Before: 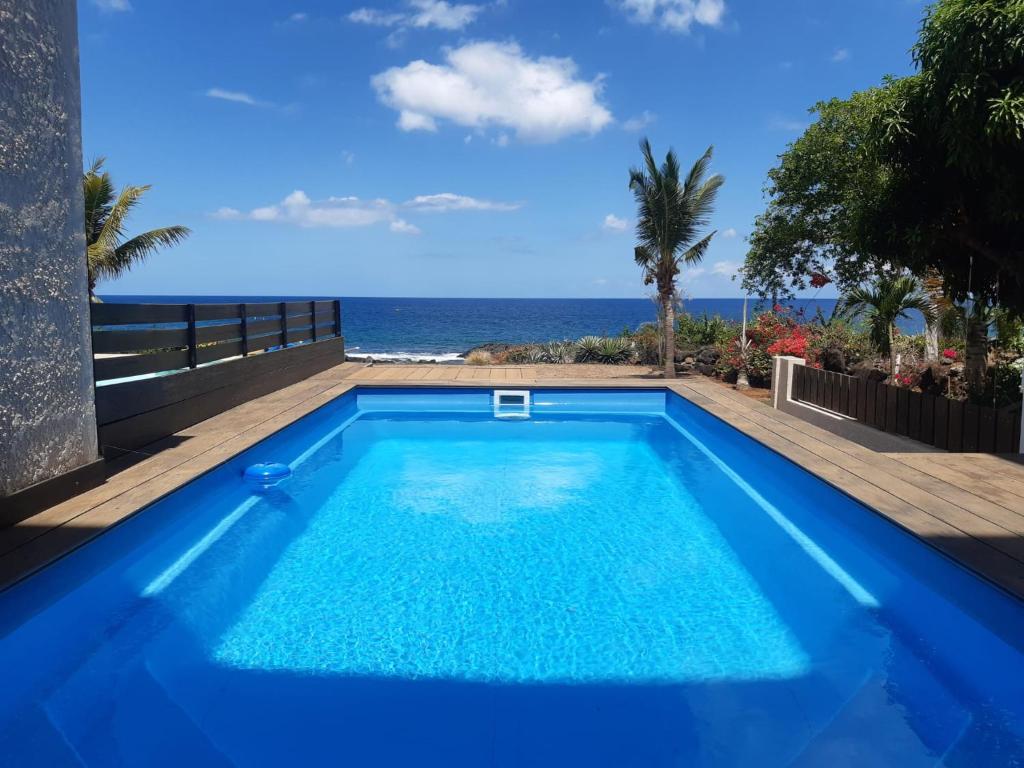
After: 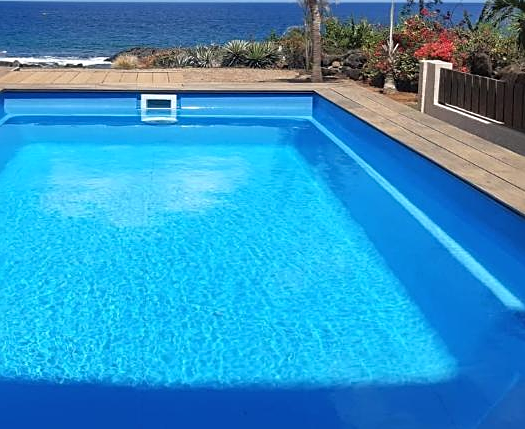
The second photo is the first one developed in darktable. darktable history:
exposure: black level correction -0.001, exposure 0.08 EV, compensate highlight preservation false
sharpen: on, module defaults
crop: left 34.482%, top 38.604%, right 13.59%, bottom 5.288%
